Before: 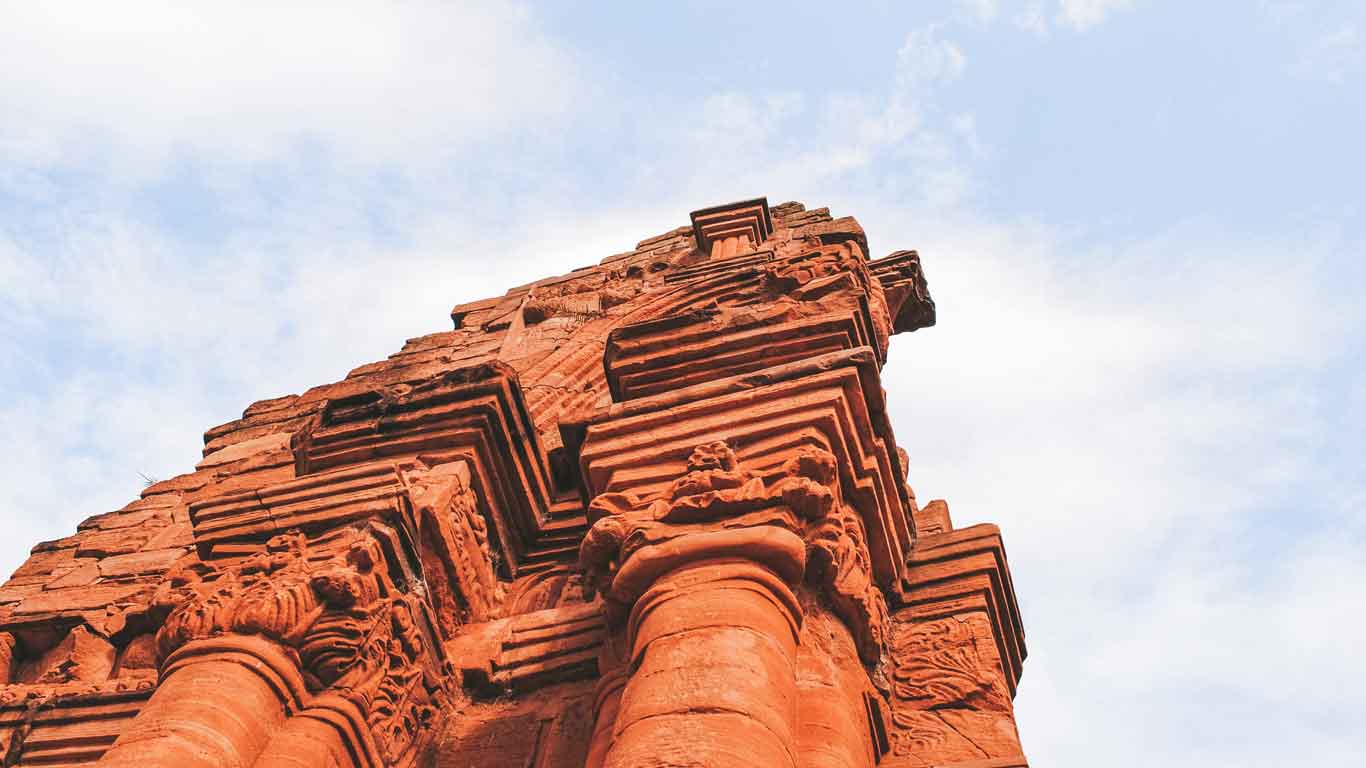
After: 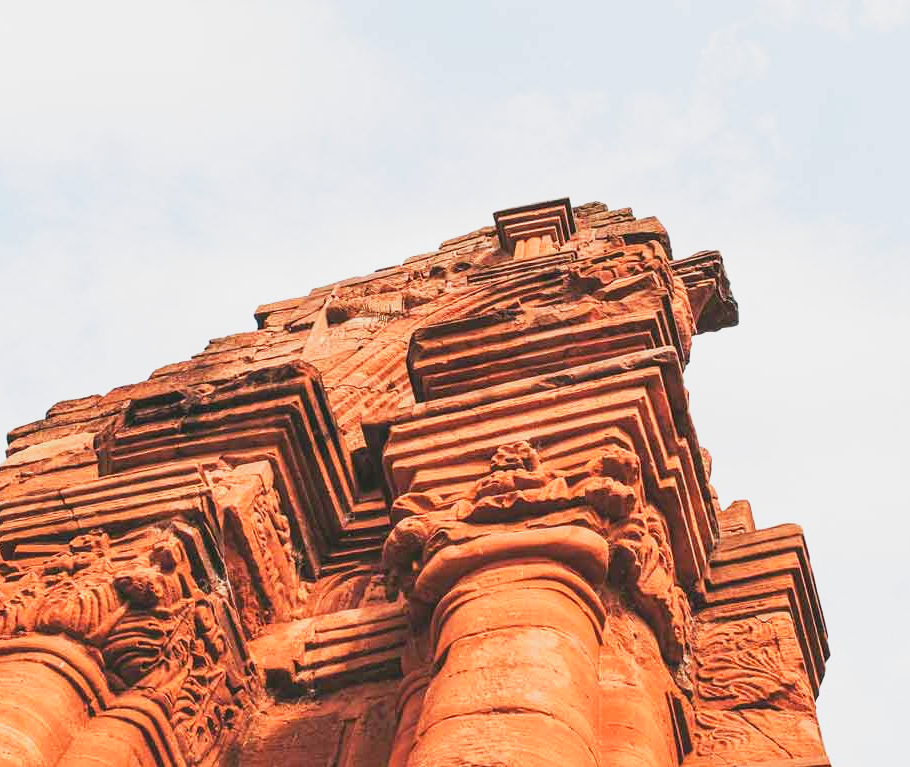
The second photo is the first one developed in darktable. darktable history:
crop and rotate: left 14.436%, right 18.898%
base curve: curves: ch0 [(0, 0) (0.088, 0.125) (0.176, 0.251) (0.354, 0.501) (0.613, 0.749) (1, 0.877)], preserve colors none
